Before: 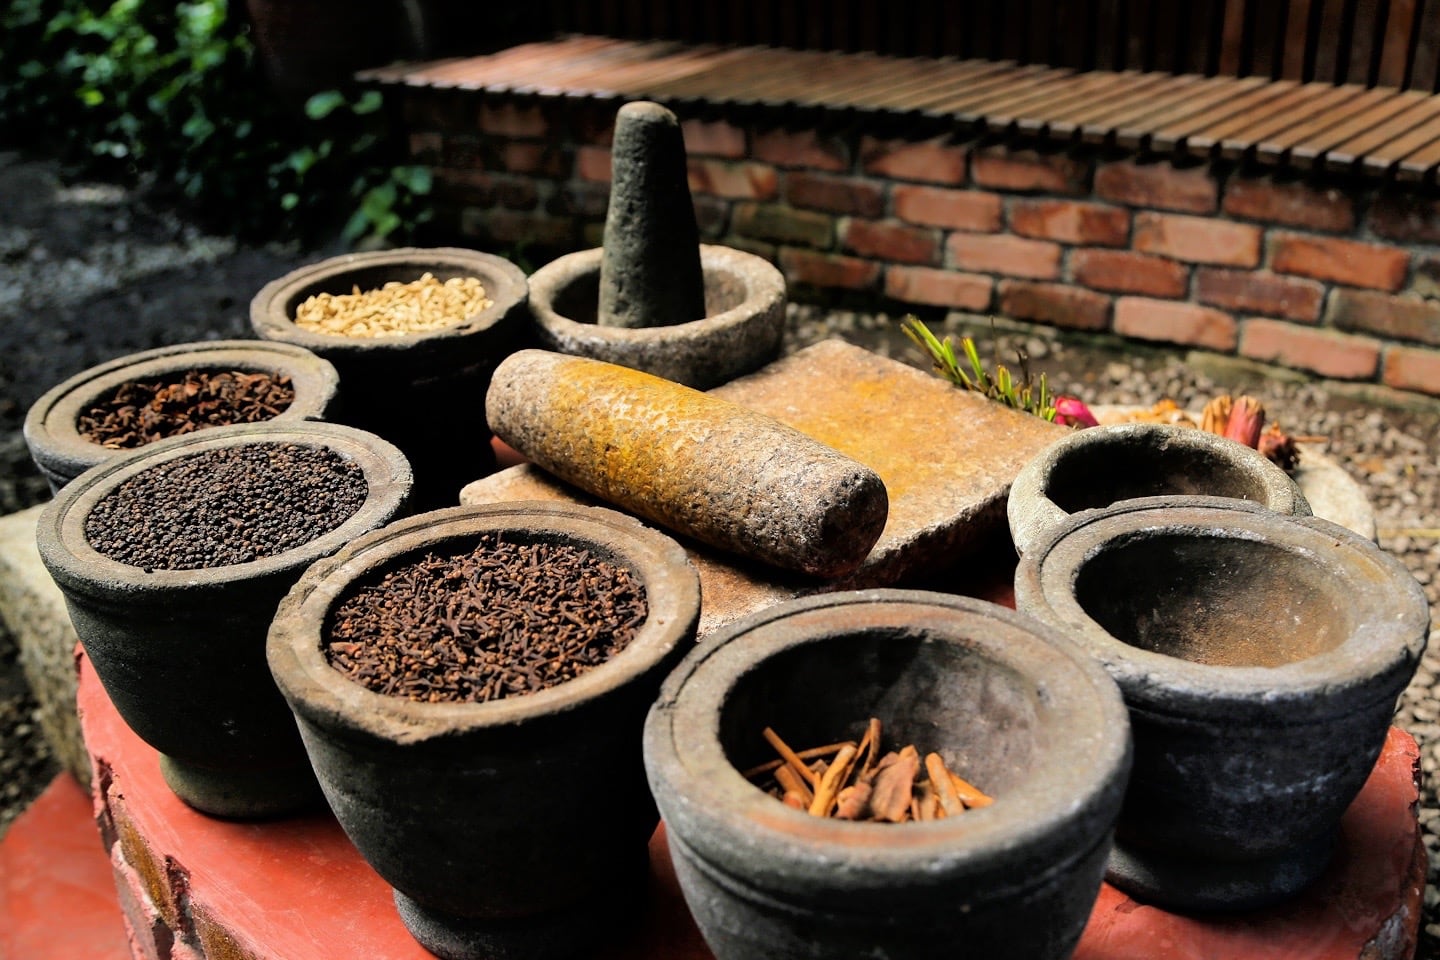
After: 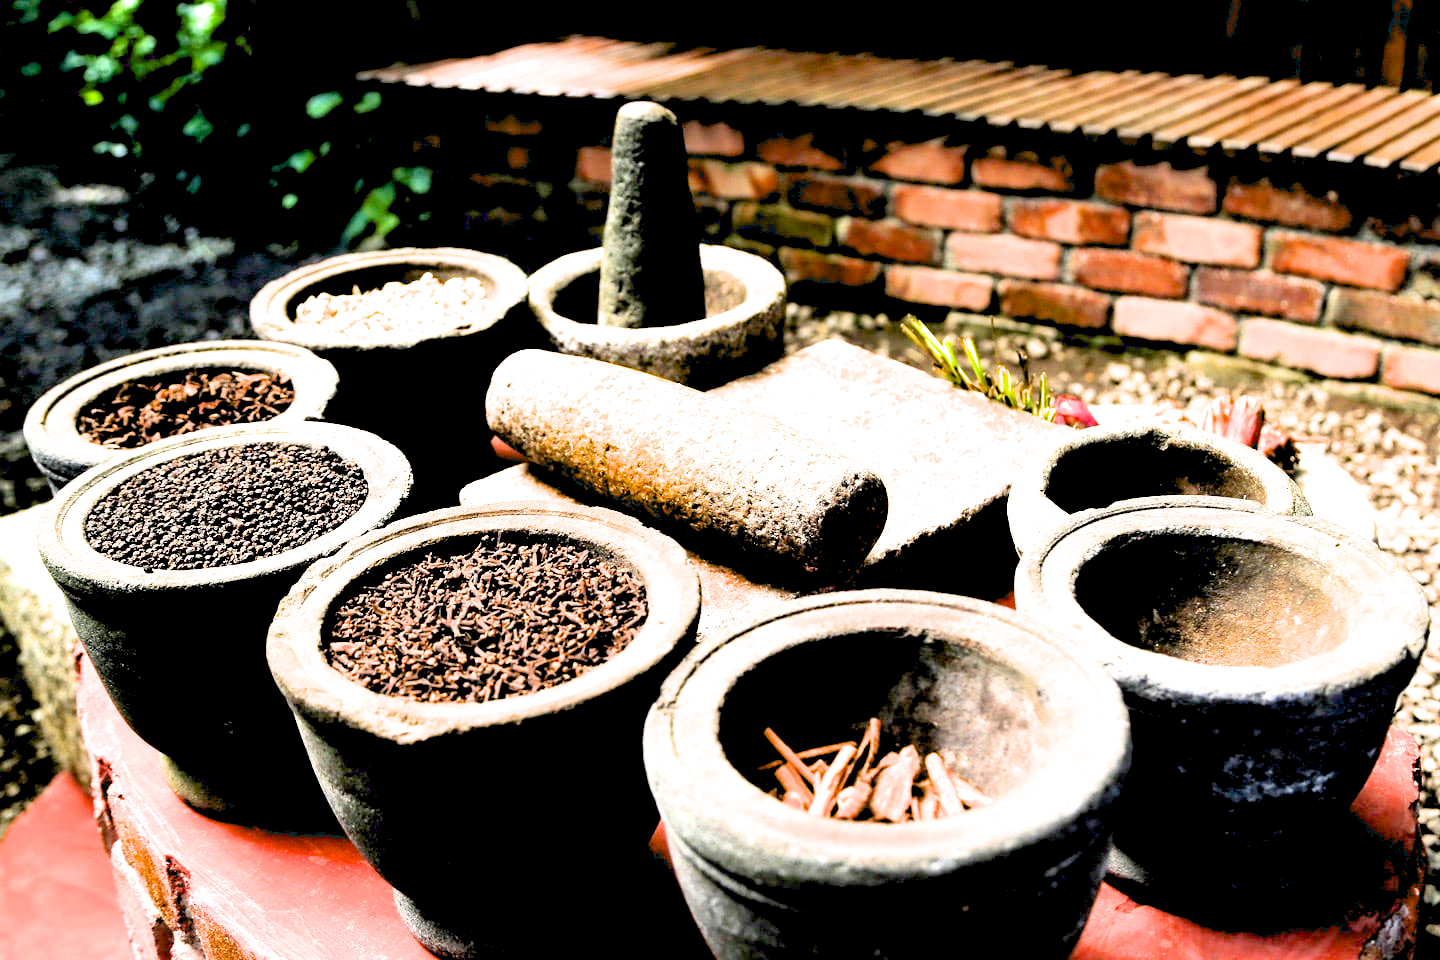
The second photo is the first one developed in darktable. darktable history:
filmic rgb: black relative exposure -11.35 EV, white relative exposure 3.22 EV, hardness 6.76, color science v6 (2022)
exposure: black level correction 0.016, exposure 1.774 EV, compensate highlight preservation false
